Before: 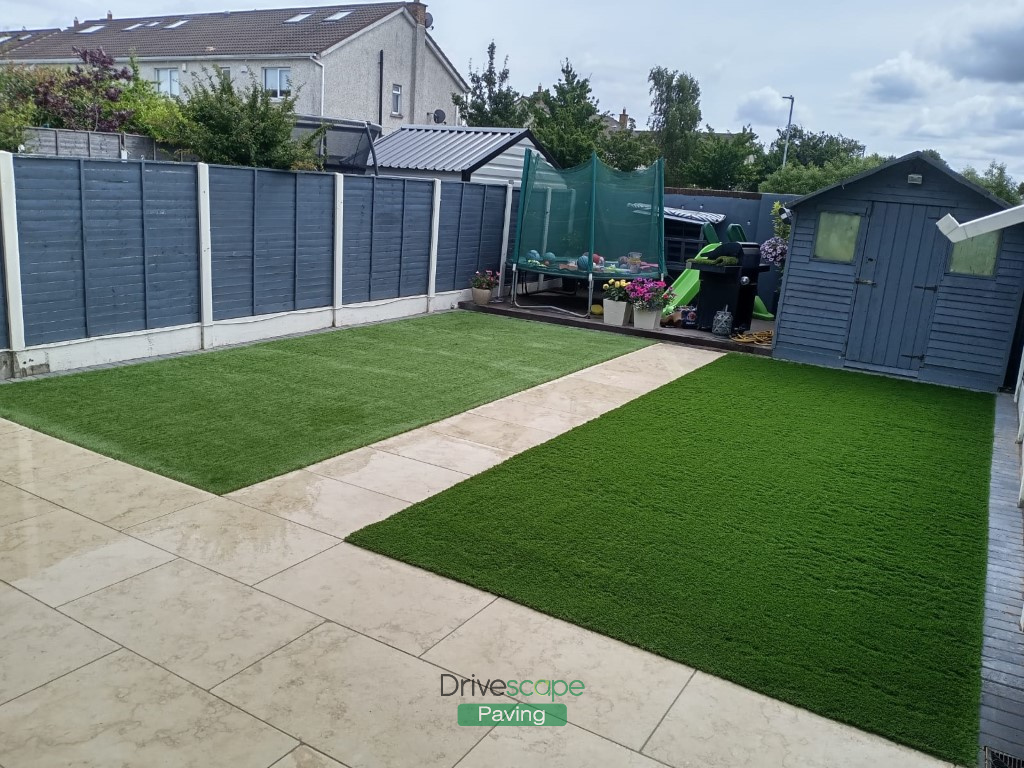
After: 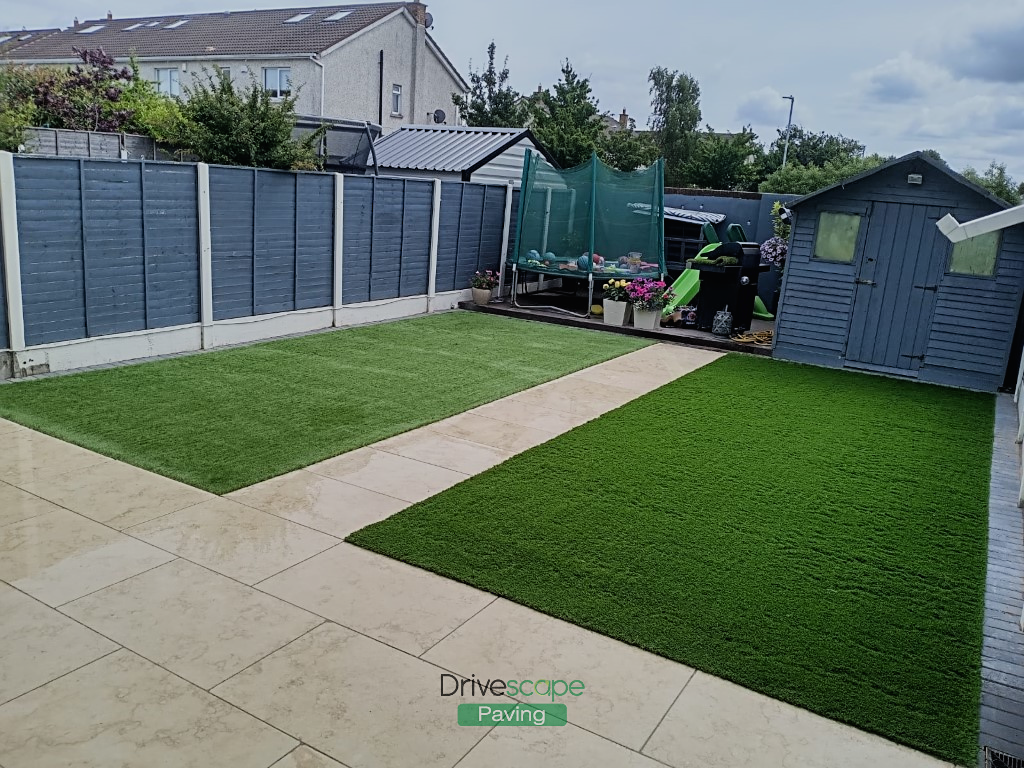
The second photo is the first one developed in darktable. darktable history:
contrast brightness saturation: contrast -0.02, brightness -0.01, saturation 0.03
sharpen: radius 2.529, amount 0.323
filmic rgb: black relative exposure -7.65 EV, white relative exposure 4.56 EV, hardness 3.61, color science v6 (2022)
